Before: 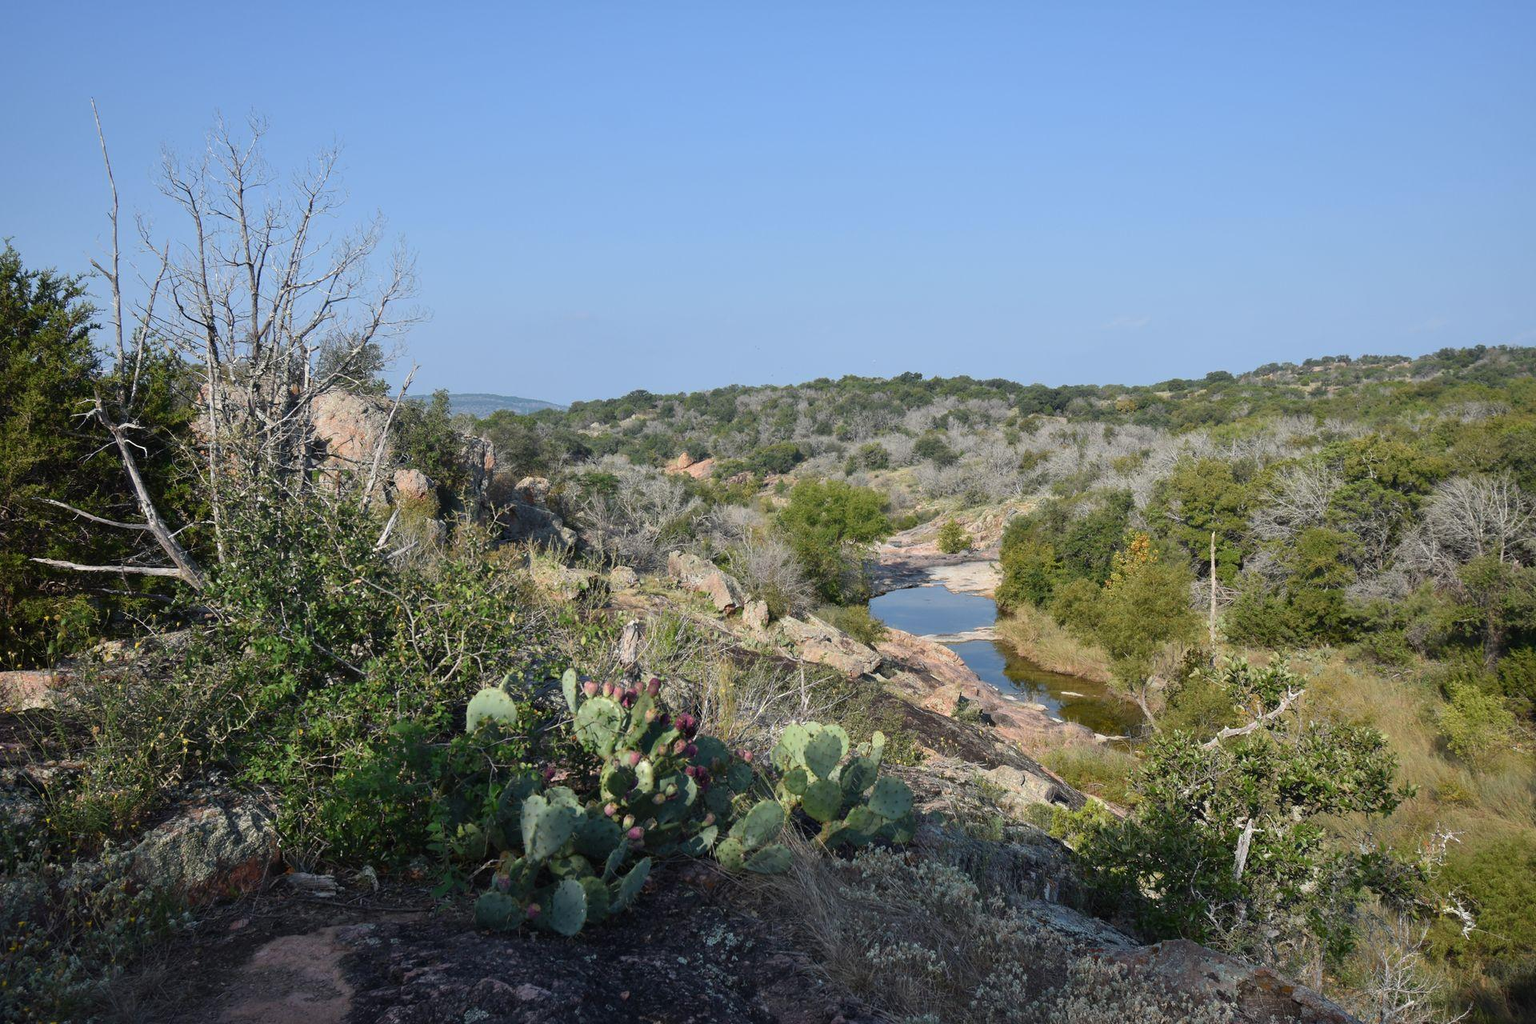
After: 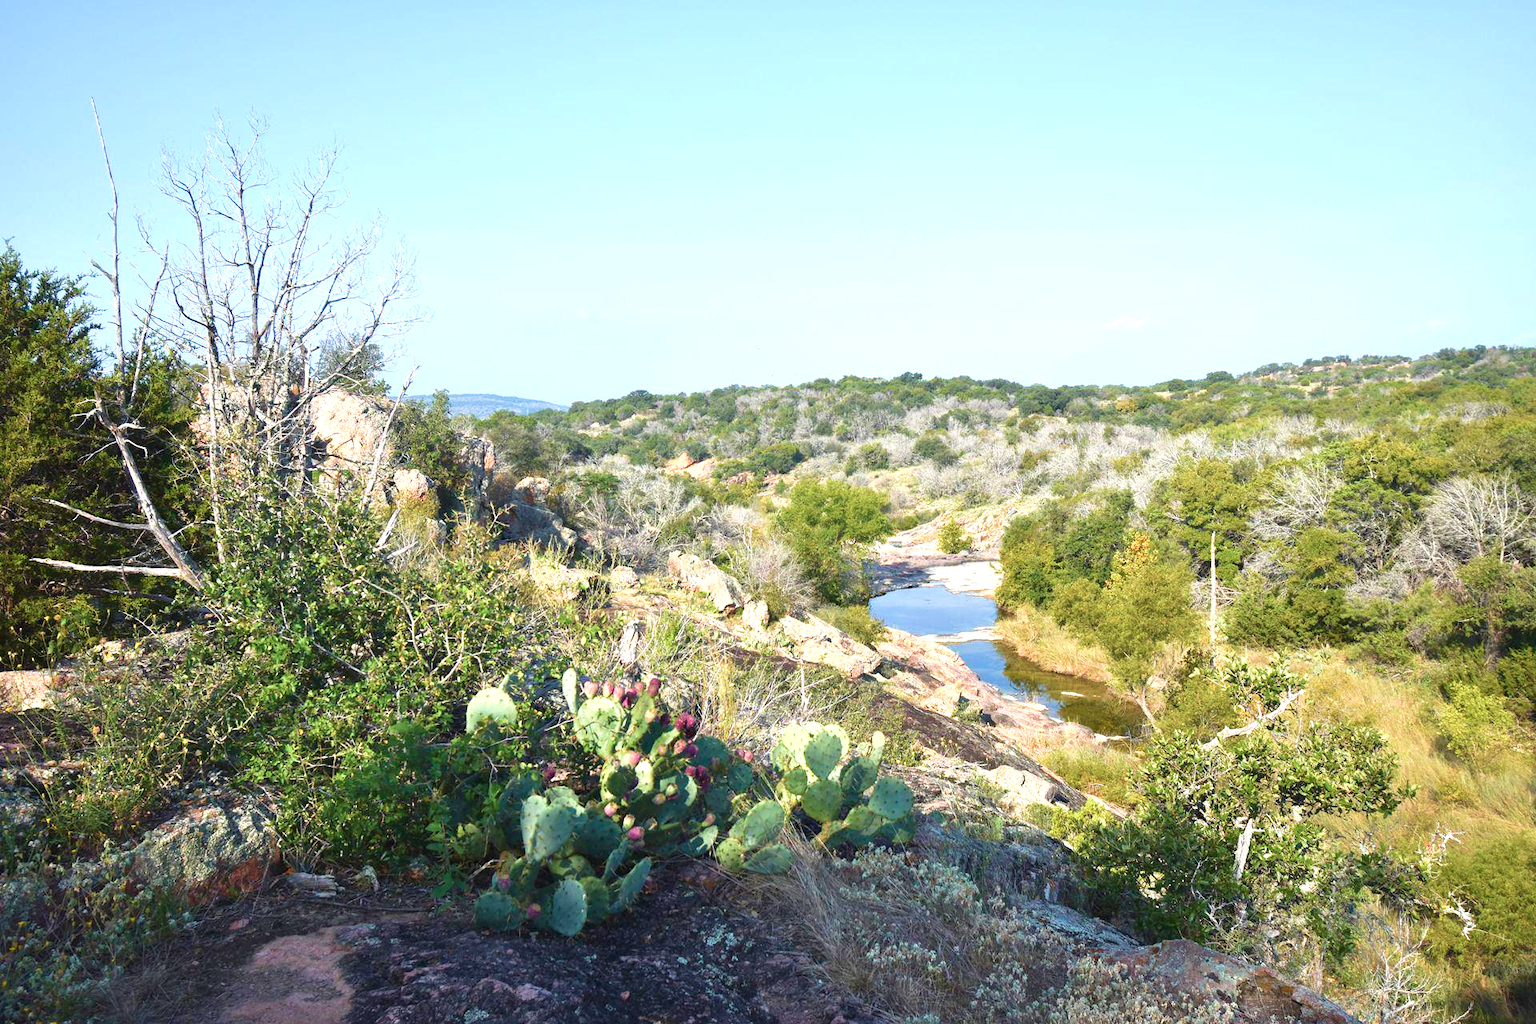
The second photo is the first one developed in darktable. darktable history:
exposure: black level correction 0, exposure 1.173 EV, compensate exposure bias true, compensate highlight preservation false
velvia: strength 45%
